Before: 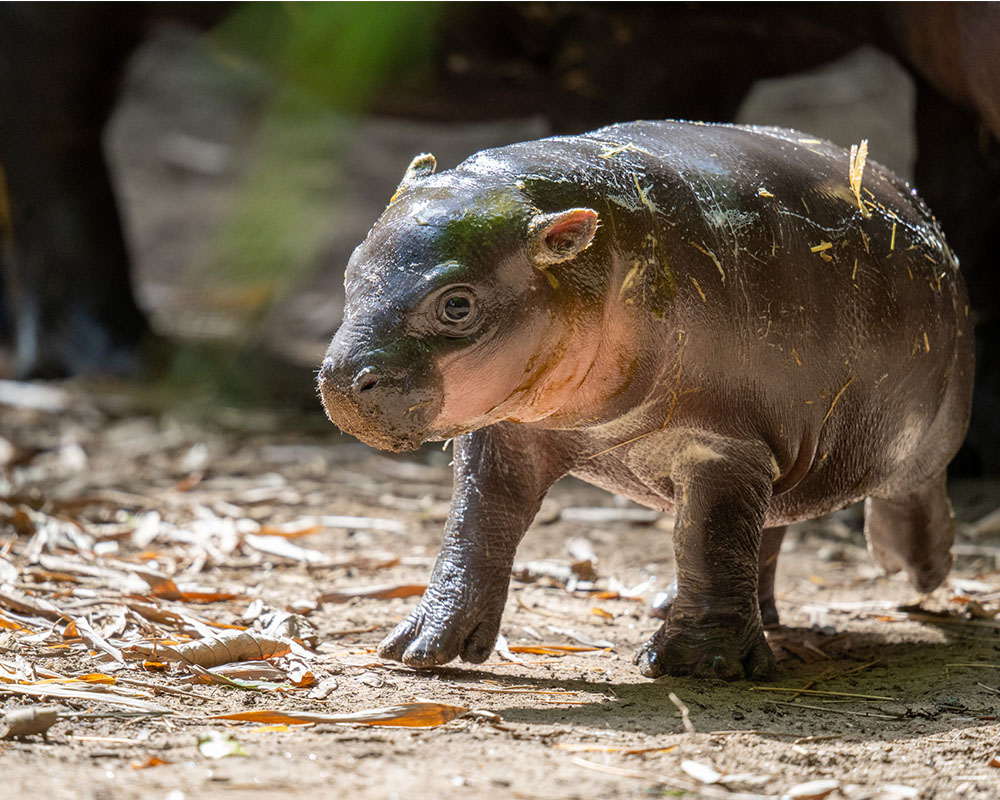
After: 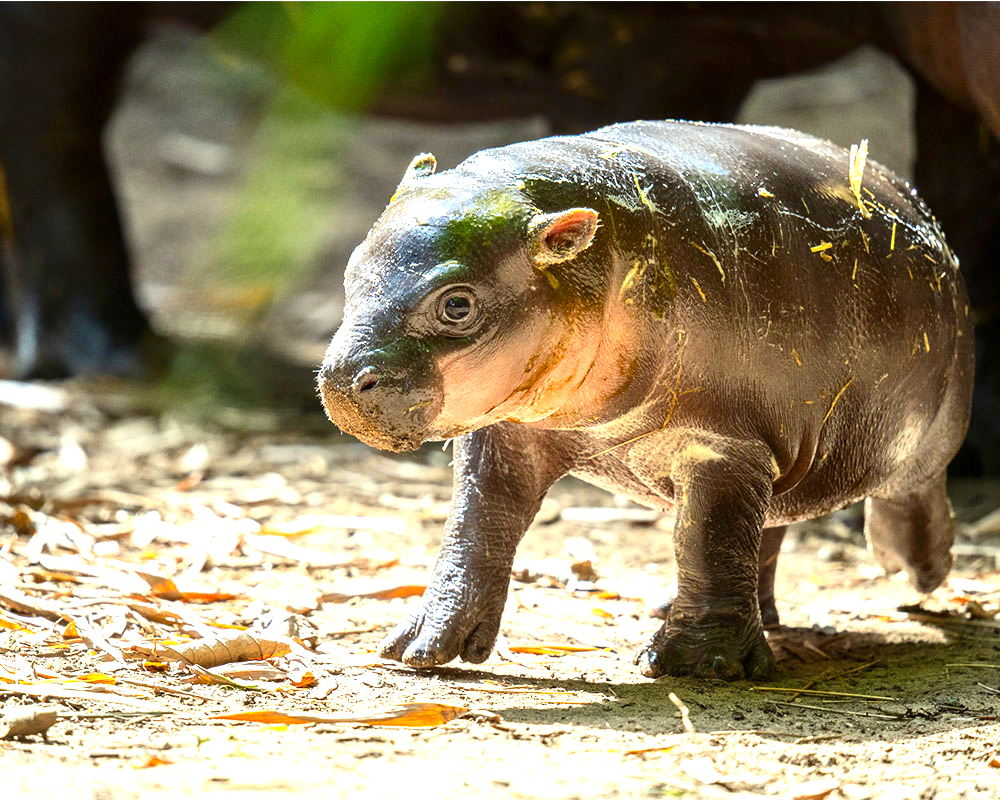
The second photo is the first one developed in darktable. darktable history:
contrast brightness saturation: contrast 0.13, brightness -0.05, saturation 0.16
exposure: black level correction 0, exposure 1.2 EV, compensate exposure bias true, compensate highlight preservation false
color correction: highlights a* -4.28, highlights b* 6.53
